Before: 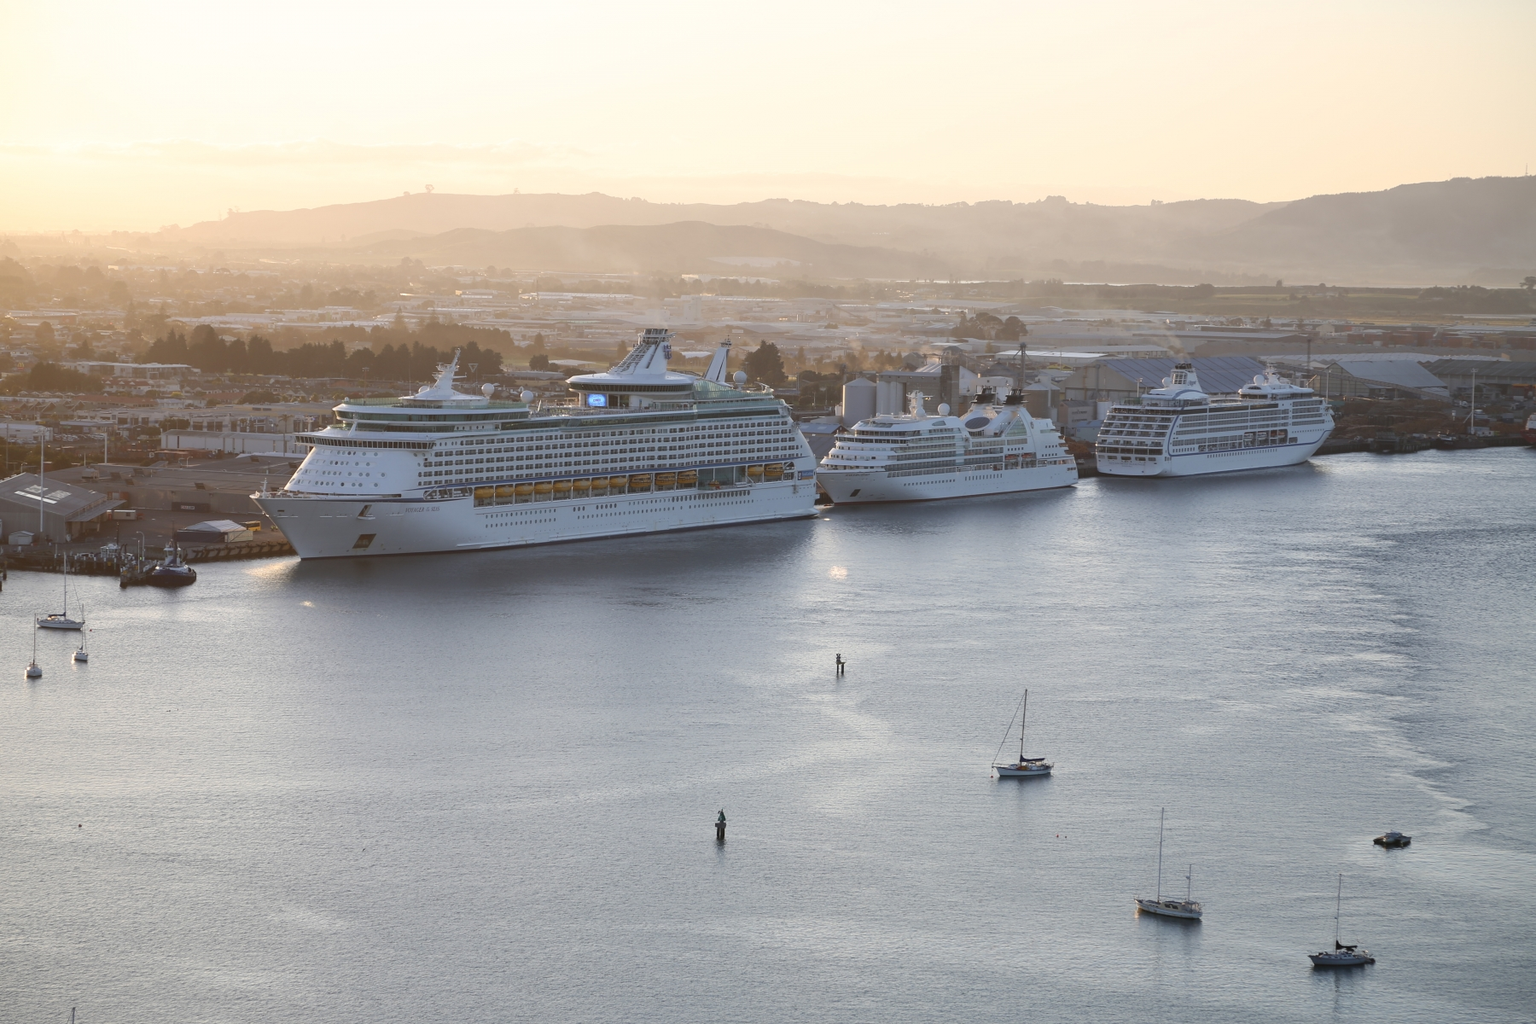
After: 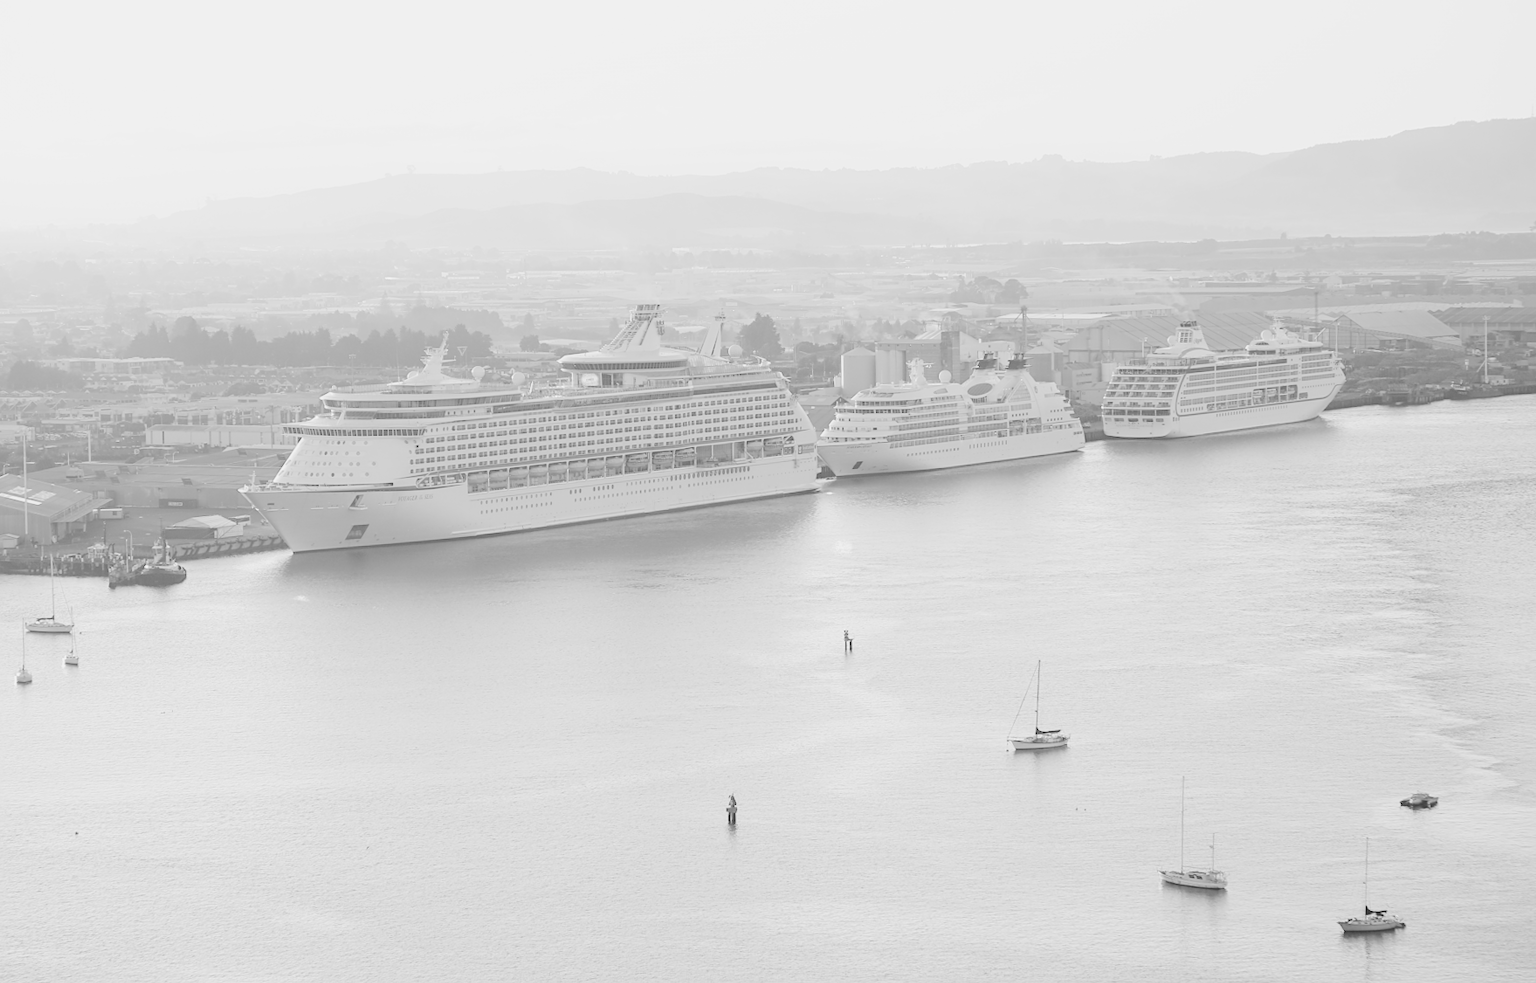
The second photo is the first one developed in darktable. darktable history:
contrast brightness saturation: brightness 1
crop: top 1.049%, right 0.001%
filmic rgb: black relative exposure -7.65 EV, white relative exposure 4.56 EV, hardness 3.61
monochrome: on, module defaults
exposure: compensate highlight preservation false
rotate and perspective: rotation -2°, crop left 0.022, crop right 0.978, crop top 0.049, crop bottom 0.951
sharpen: amount 0.2
local contrast: detail 110%
